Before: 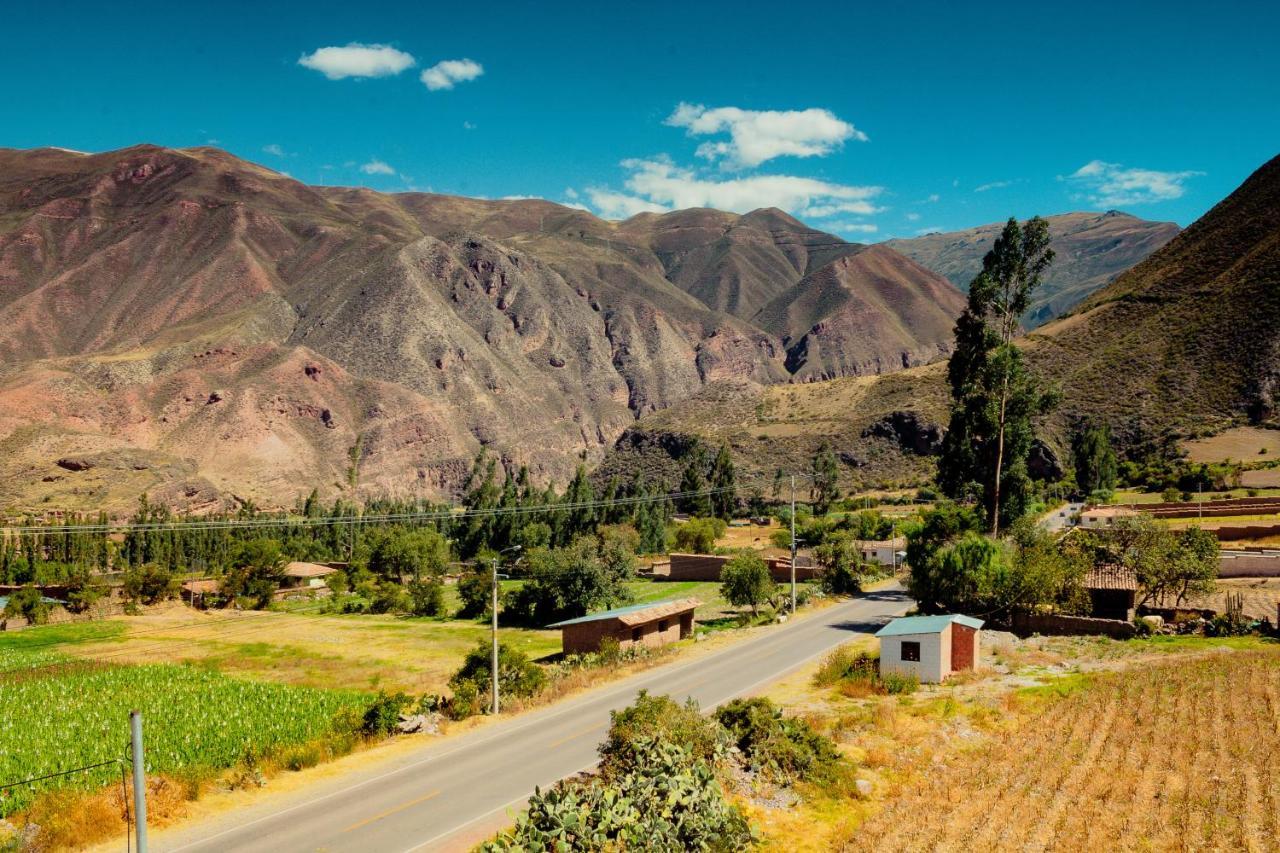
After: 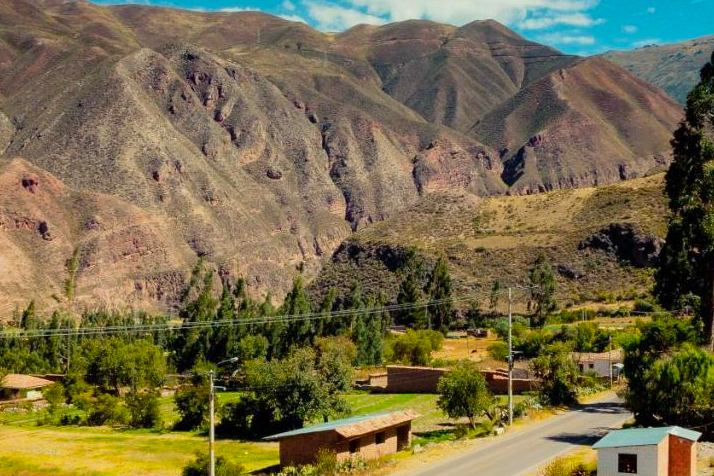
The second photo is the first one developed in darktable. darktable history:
crop and rotate: left 22.13%, top 22.054%, right 22.026%, bottom 22.102%
color balance rgb: perceptual saturation grading › global saturation 10%, global vibrance 20%
